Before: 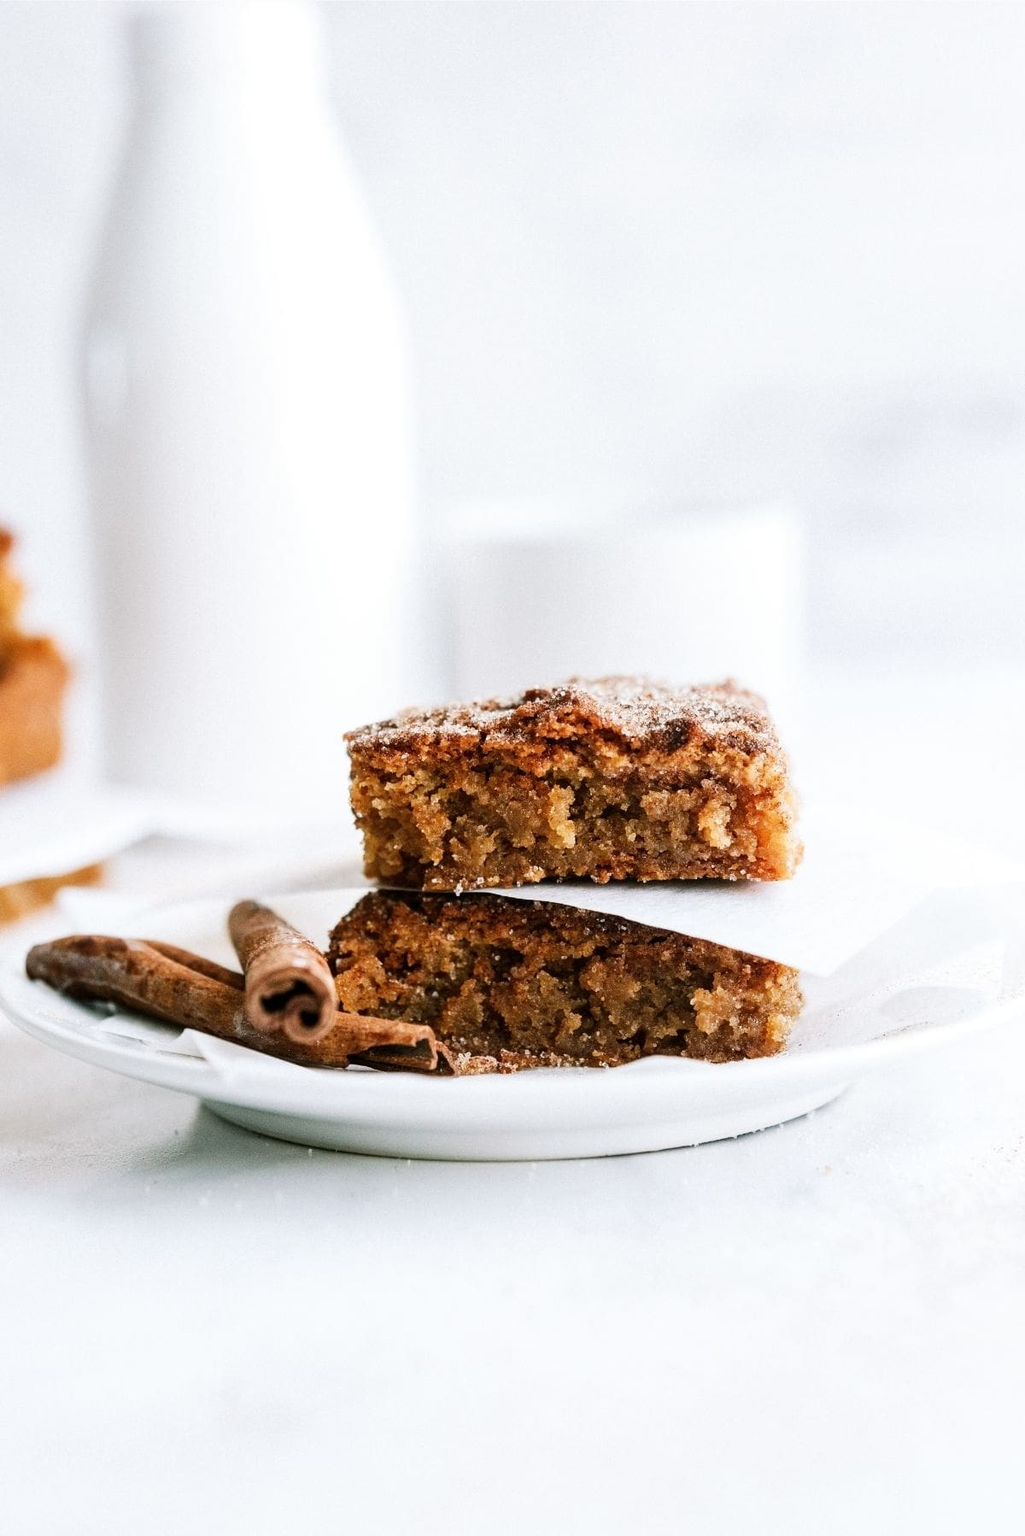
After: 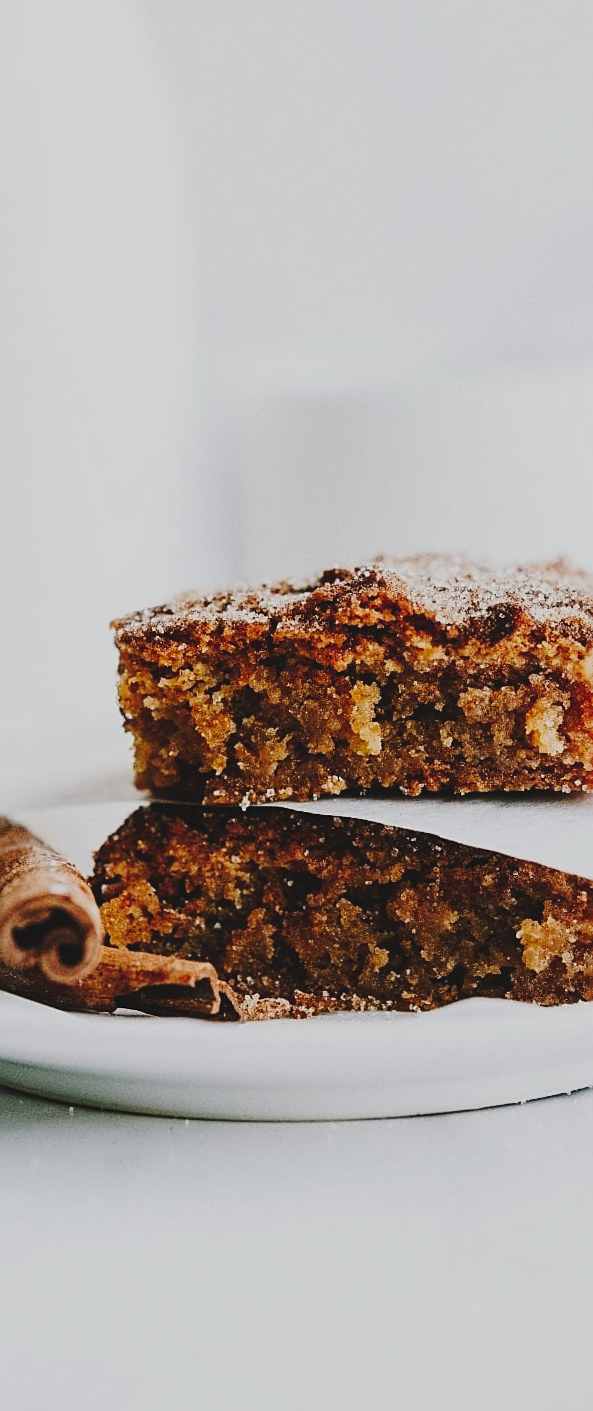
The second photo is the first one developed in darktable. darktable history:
exposure: black level correction -0.016, exposure -1.018 EV, compensate highlight preservation false
sharpen: on, module defaults
tone curve: curves: ch0 [(0, 0) (0.003, 0.049) (0.011, 0.052) (0.025, 0.057) (0.044, 0.069) (0.069, 0.076) (0.1, 0.09) (0.136, 0.111) (0.177, 0.15) (0.224, 0.197) (0.277, 0.267) (0.335, 0.366) (0.399, 0.477) (0.468, 0.561) (0.543, 0.651) (0.623, 0.733) (0.709, 0.804) (0.801, 0.869) (0.898, 0.924) (1, 1)], preserve colors none
crop and rotate: angle 0.02°, left 24.353%, top 13.219%, right 26.156%, bottom 8.224%
